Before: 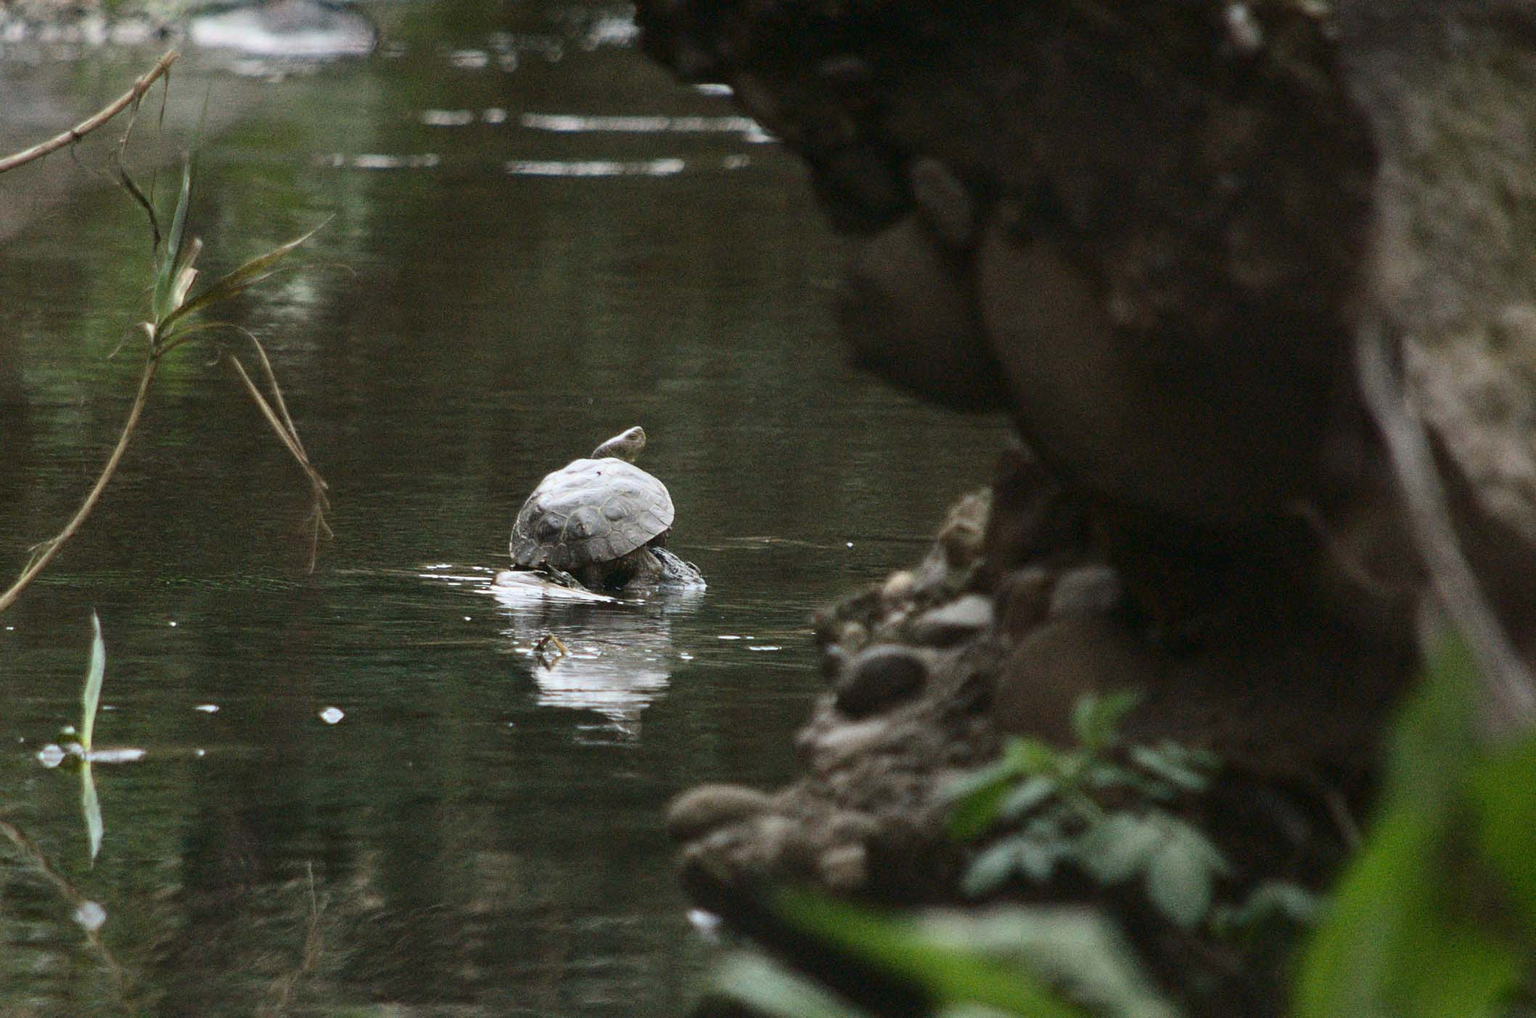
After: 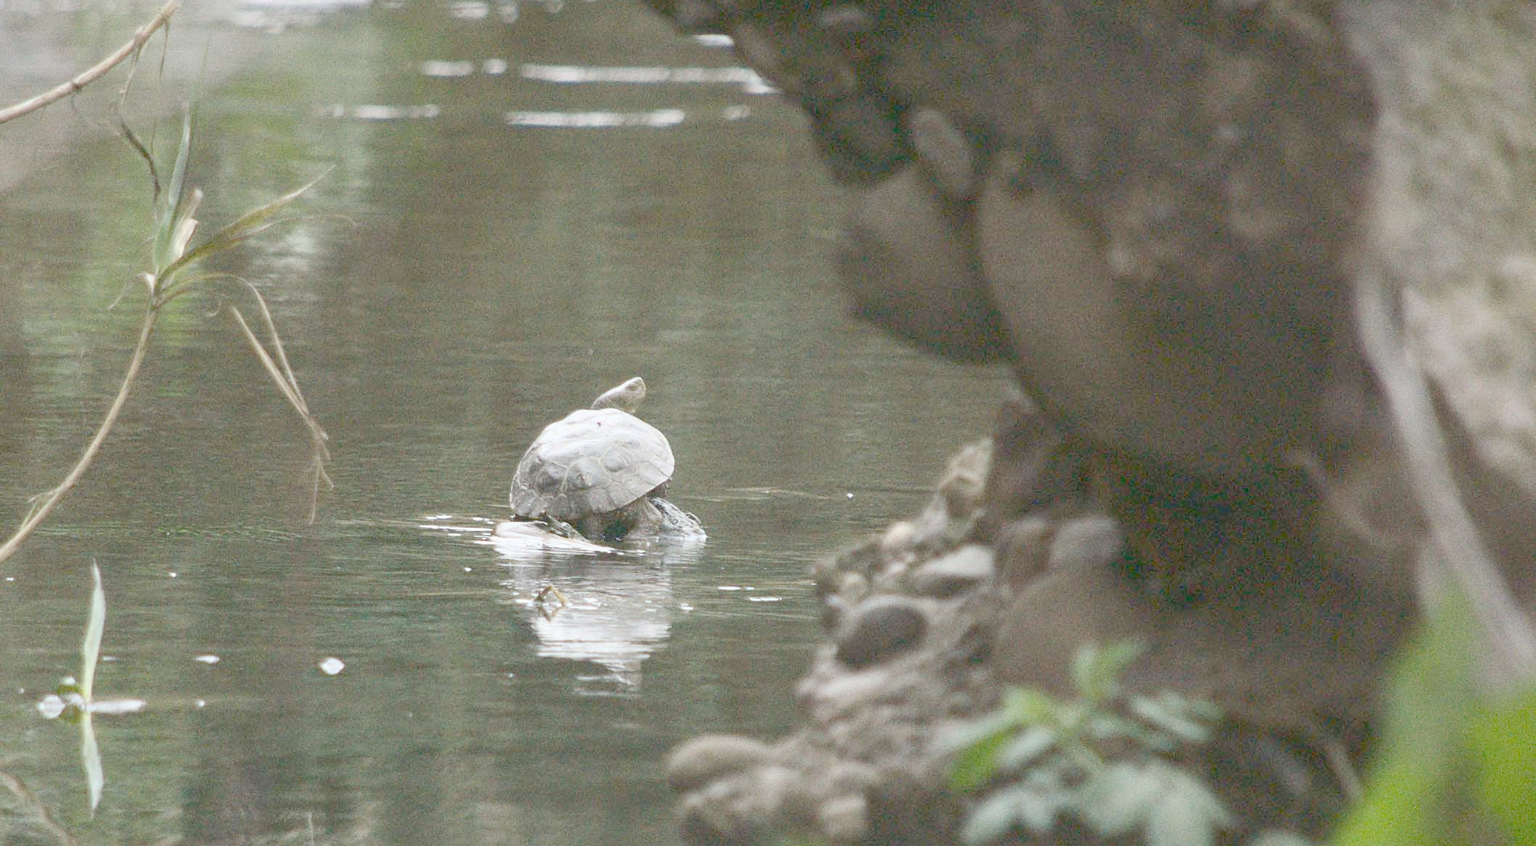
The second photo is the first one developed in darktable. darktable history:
crop: top 4.911%, bottom 11.857%
